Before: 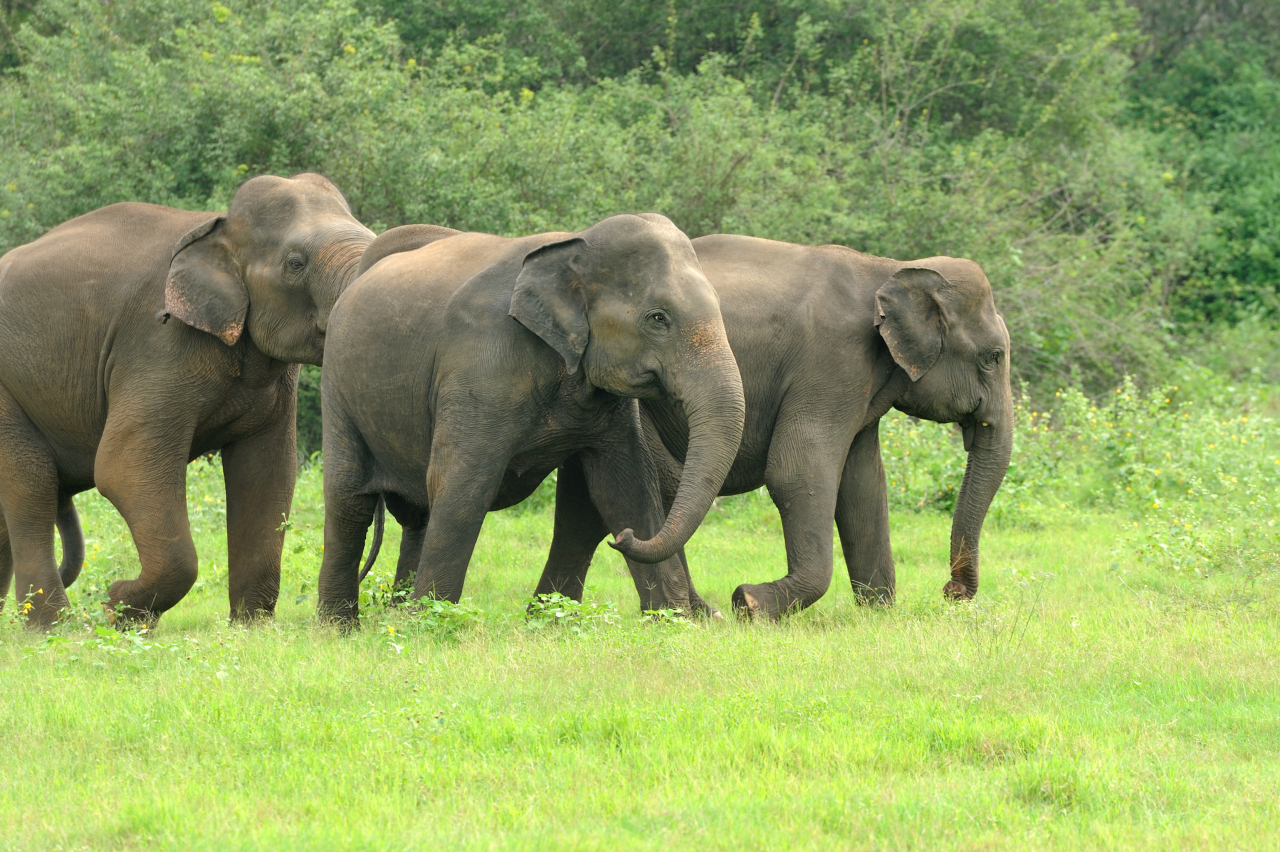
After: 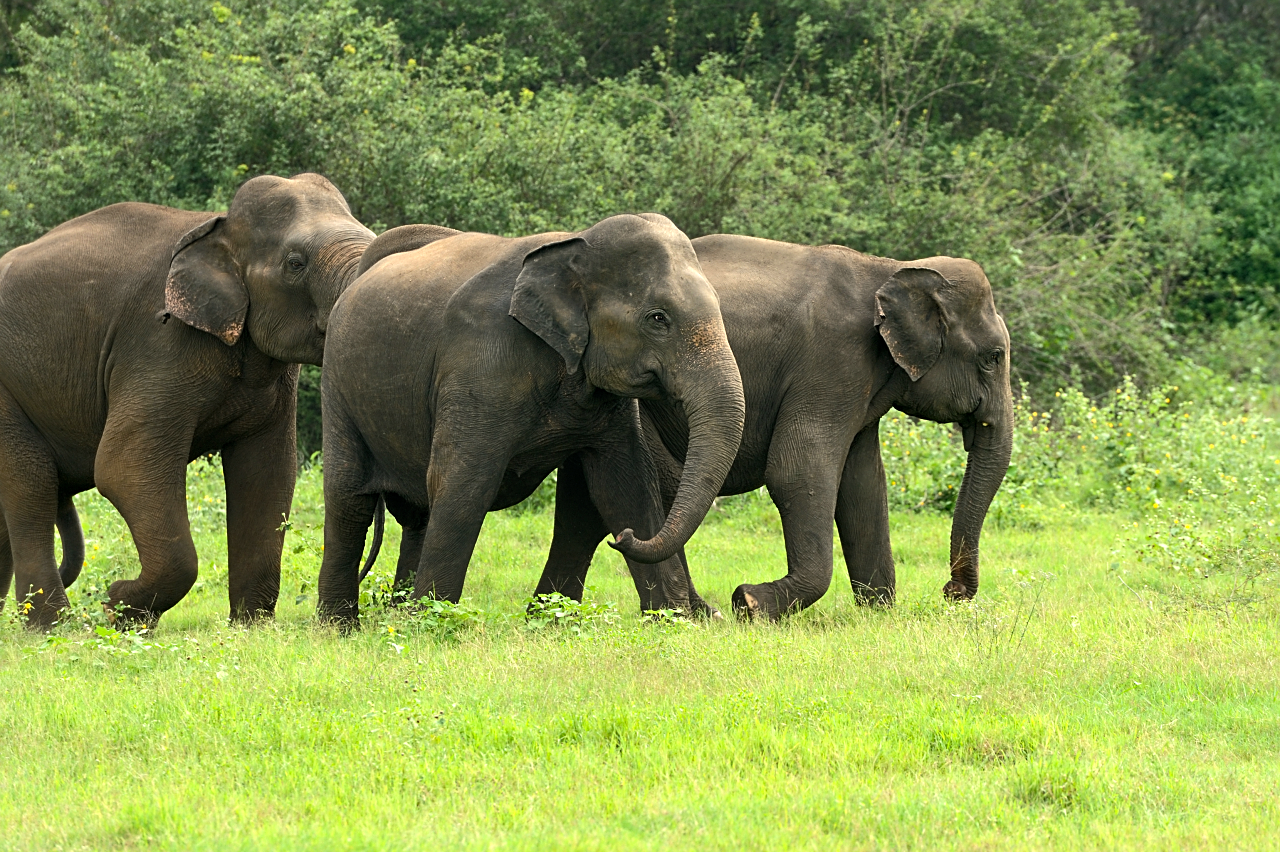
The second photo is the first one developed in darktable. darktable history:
sharpen: on, module defaults
color balance rgb: highlights gain › chroma 0.64%, highlights gain › hue 55.49°, global offset › luminance -0.403%, perceptual saturation grading › global saturation 1.503%, perceptual saturation grading › highlights -2.428%, perceptual saturation grading › mid-tones 3.588%, perceptual saturation grading › shadows 7.165%, perceptual brilliance grading › highlights 3.426%, perceptual brilliance grading › mid-tones -18.343%, perceptual brilliance grading › shadows -41.649%, global vibrance 20%
